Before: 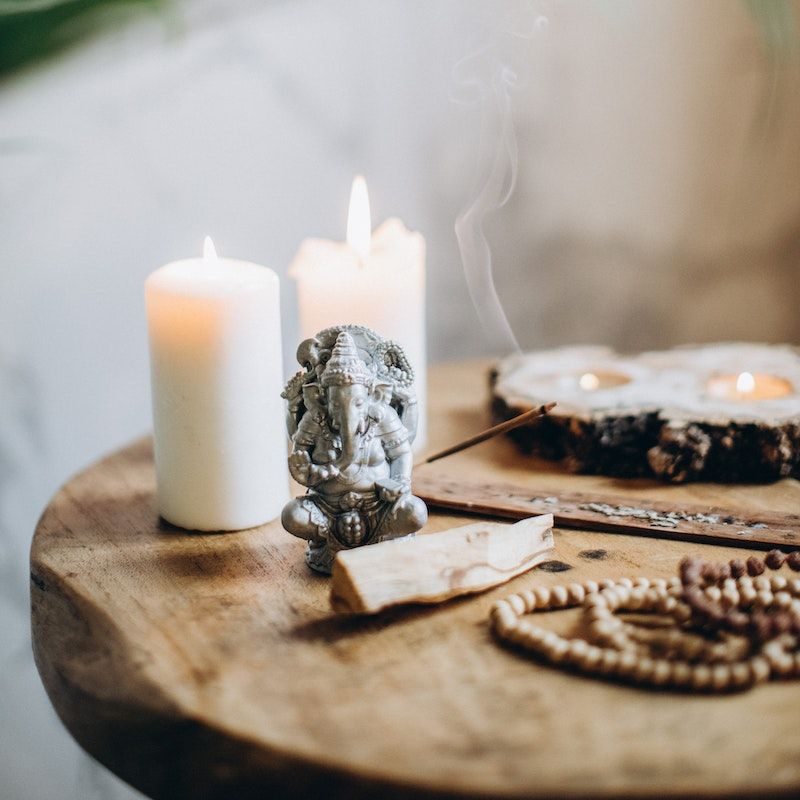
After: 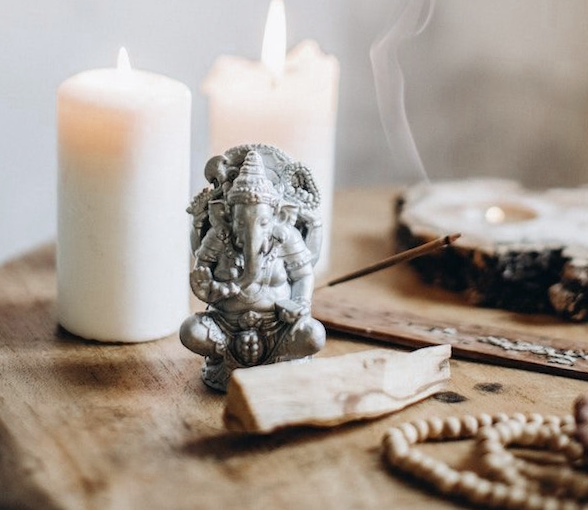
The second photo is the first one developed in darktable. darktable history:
crop and rotate: angle -3.37°, left 9.79%, top 20.73%, right 12.42%, bottom 11.82%
color zones: curves: ch0 [(0, 0.5) (0.125, 0.4) (0.25, 0.5) (0.375, 0.4) (0.5, 0.4) (0.625, 0.6) (0.75, 0.6) (0.875, 0.5)]; ch1 [(0, 0.35) (0.125, 0.45) (0.25, 0.35) (0.375, 0.35) (0.5, 0.35) (0.625, 0.35) (0.75, 0.45) (0.875, 0.35)]; ch2 [(0, 0.6) (0.125, 0.5) (0.25, 0.5) (0.375, 0.6) (0.5, 0.6) (0.625, 0.5) (0.75, 0.5) (0.875, 0.5)]
